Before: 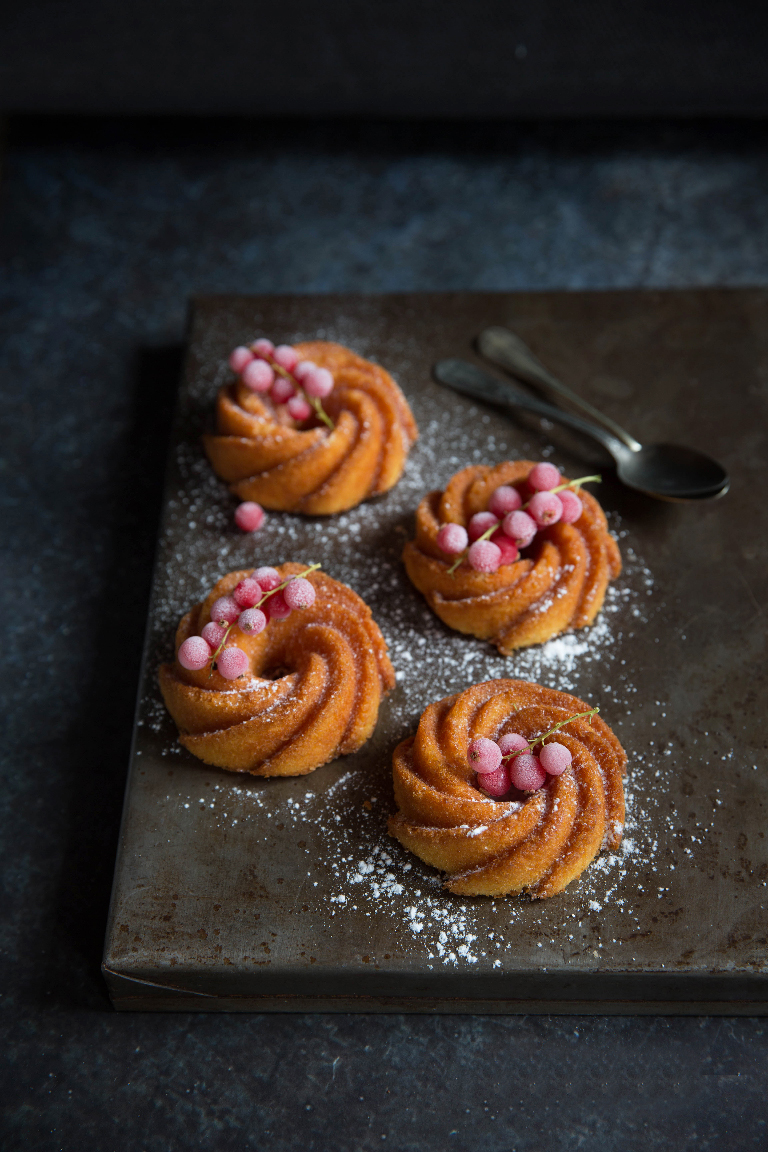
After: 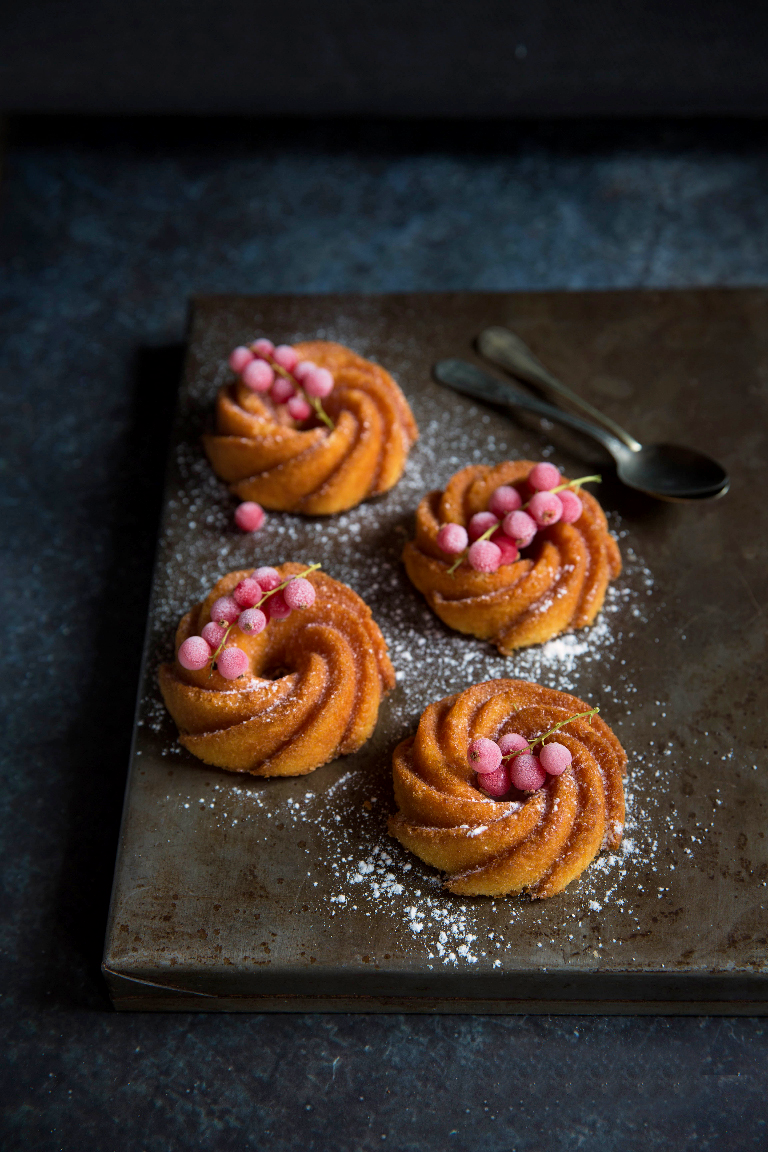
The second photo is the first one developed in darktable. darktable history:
local contrast: mode bilateral grid, contrast 19, coarseness 49, detail 119%, midtone range 0.2
color balance rgb: highlights gain › chroma 1.347%, highlights gain › hue 55.27°, perceptual saturation grading › global saturation 0.735%, global vibrance 20%
velvia: on, module defaults
